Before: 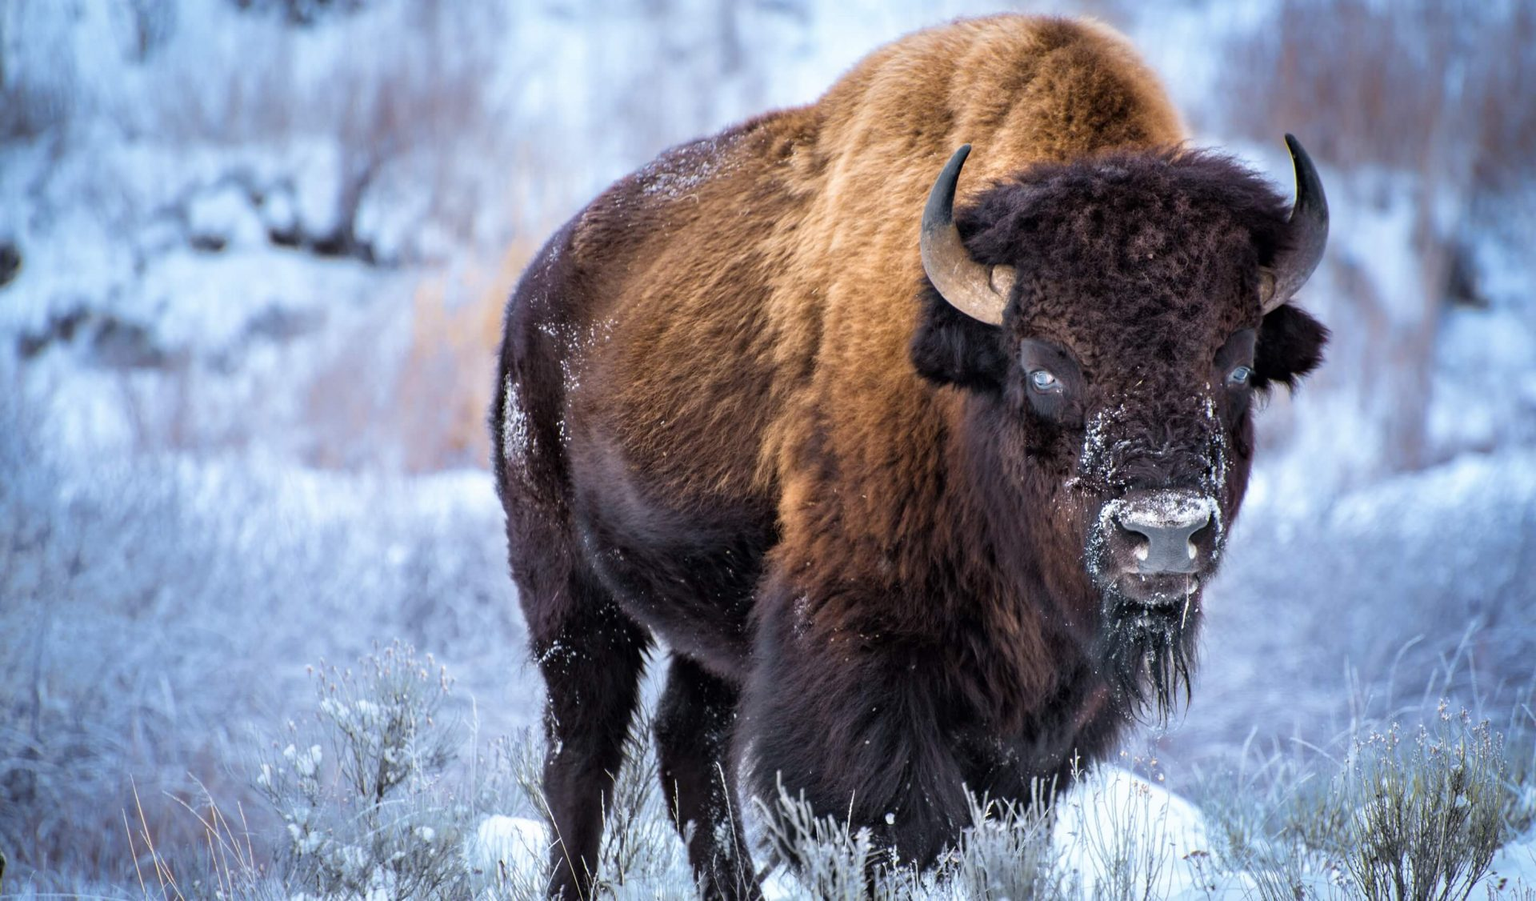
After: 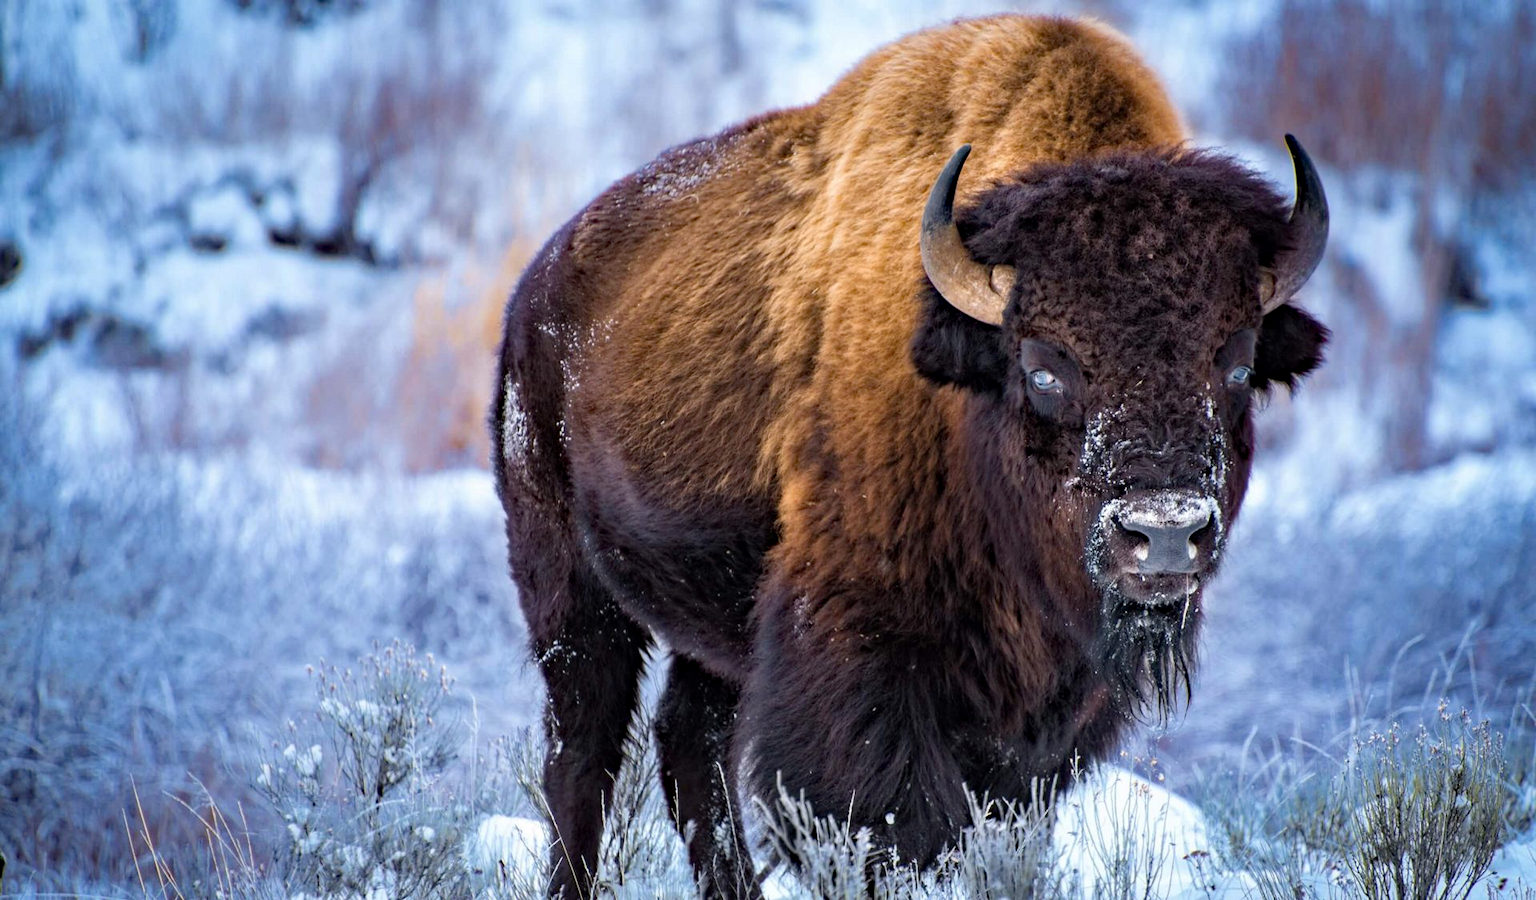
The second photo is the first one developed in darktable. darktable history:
rotate and perspective: crop left 0, crop top 0
haze removal: strength 0.42, compatibility mode true, adaptive false
